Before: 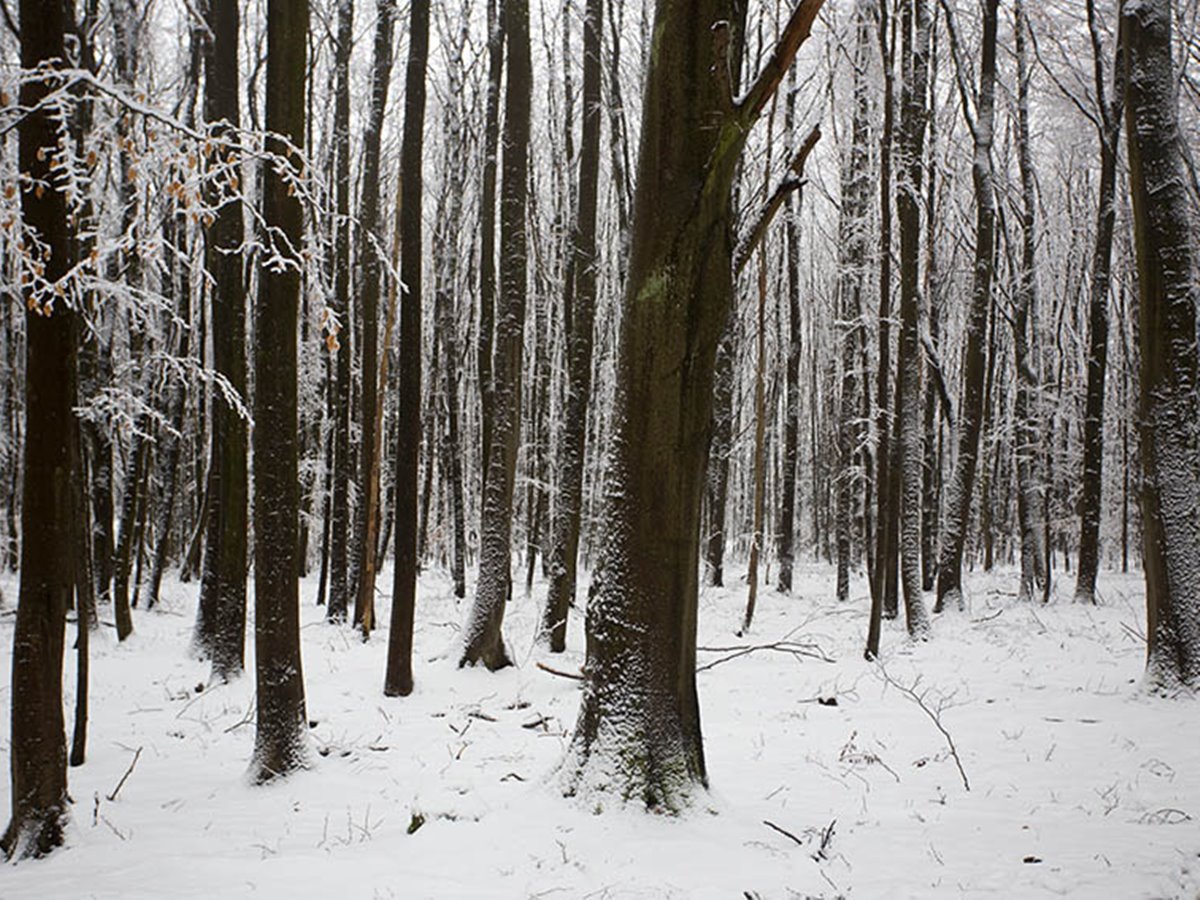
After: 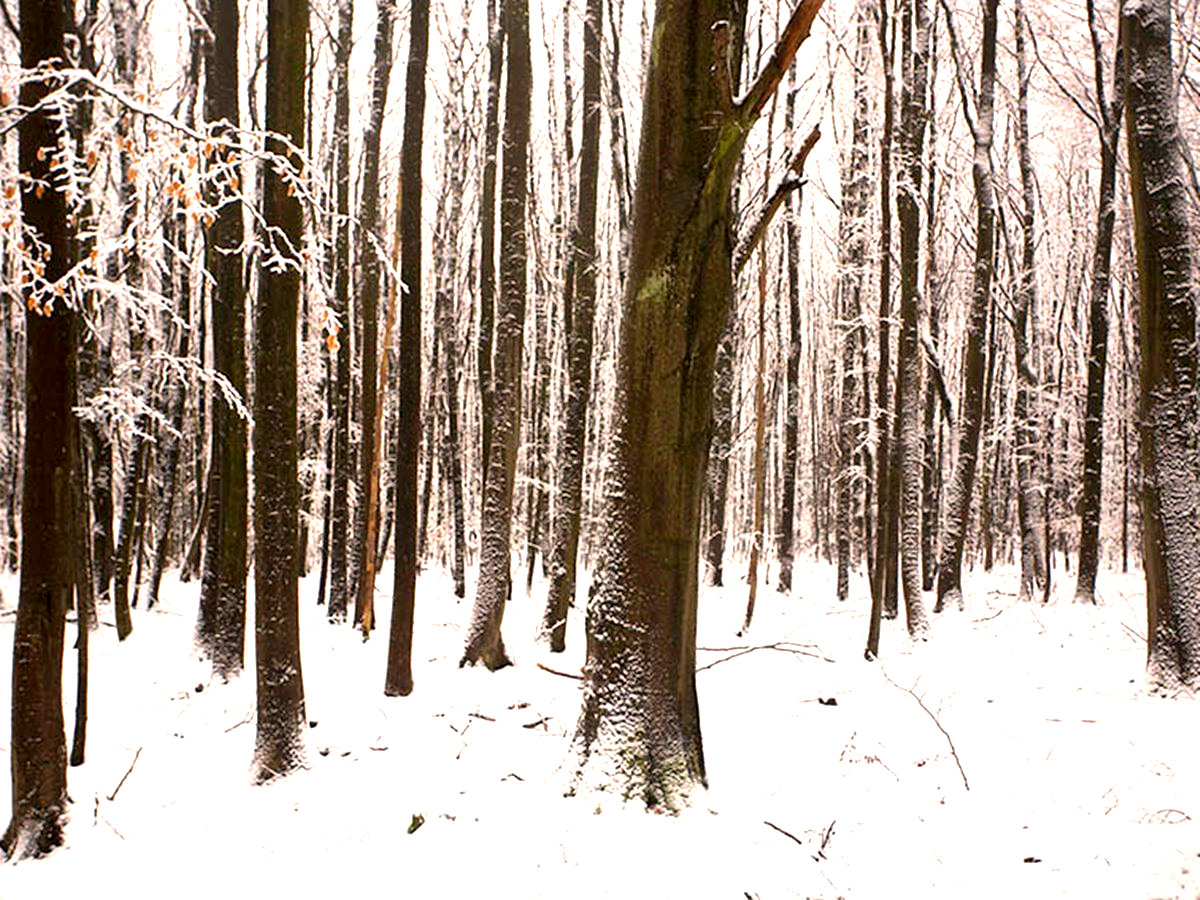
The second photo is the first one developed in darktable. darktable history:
exposure: exposure 1.147 EV, compensate highlight preservation false
local contrast: mode bilateral grid, contrast 19, coarseness 49, detail 119%, midtone range 0.2
color correction: highlights a* 11.26, highlights b* 11.71
